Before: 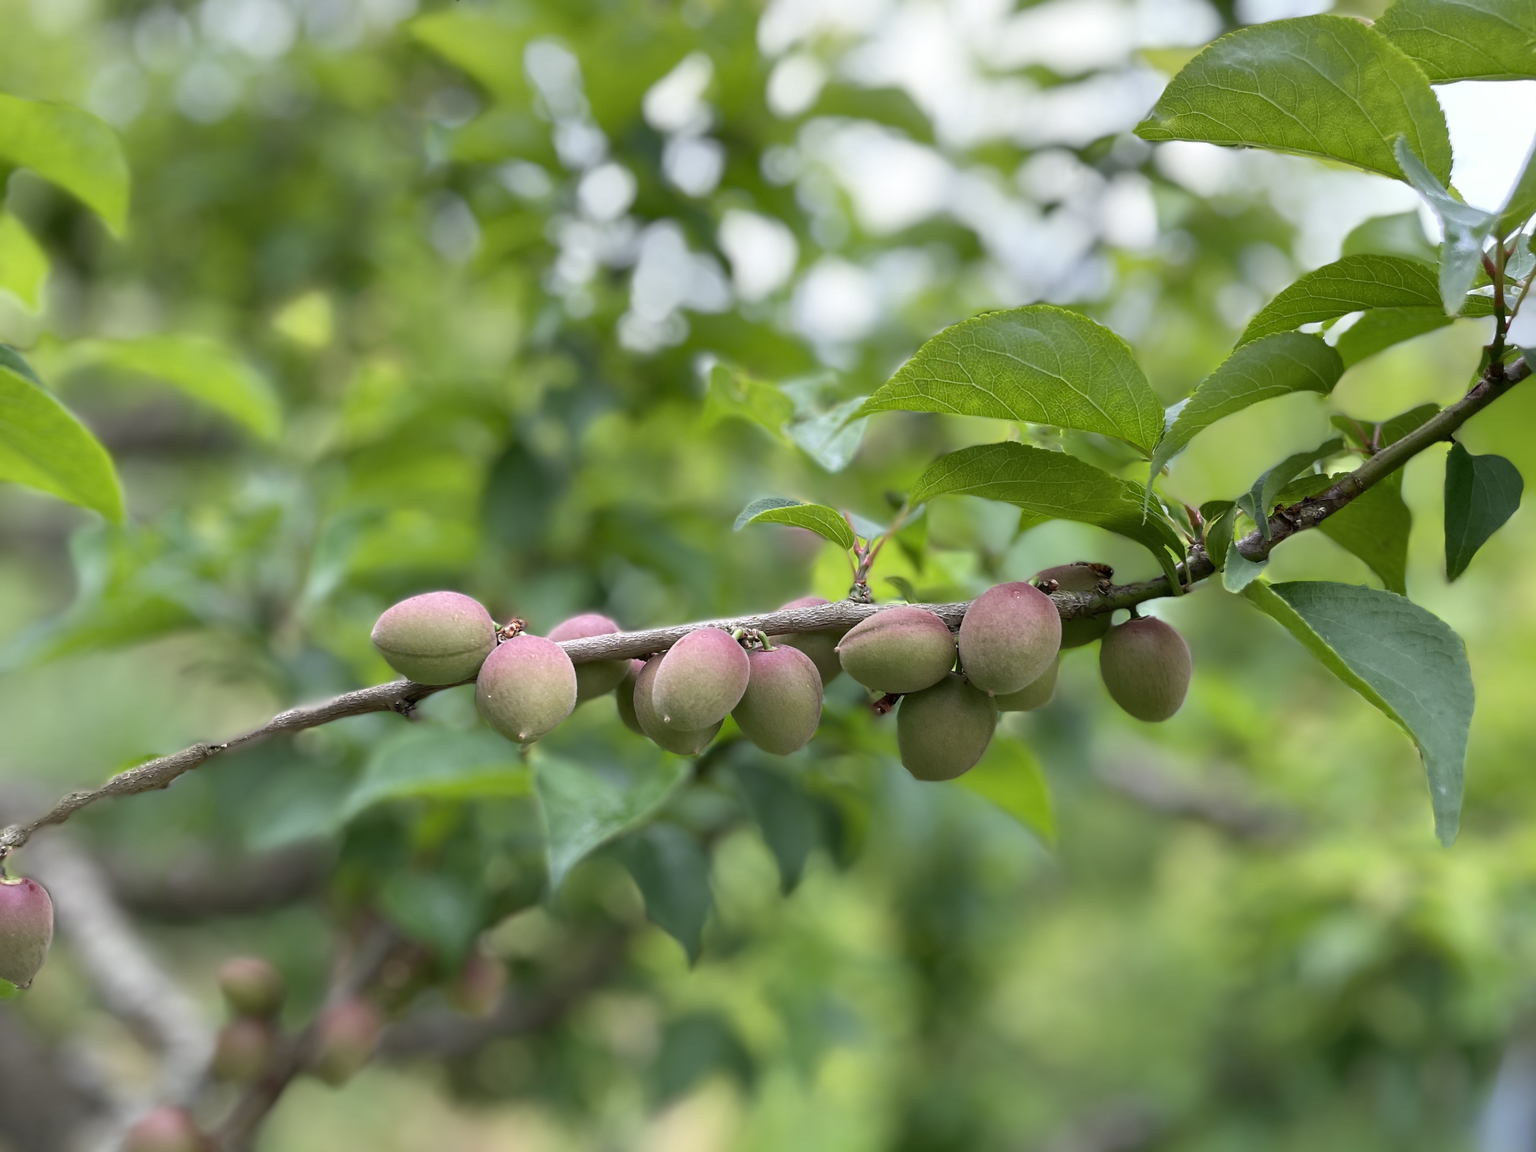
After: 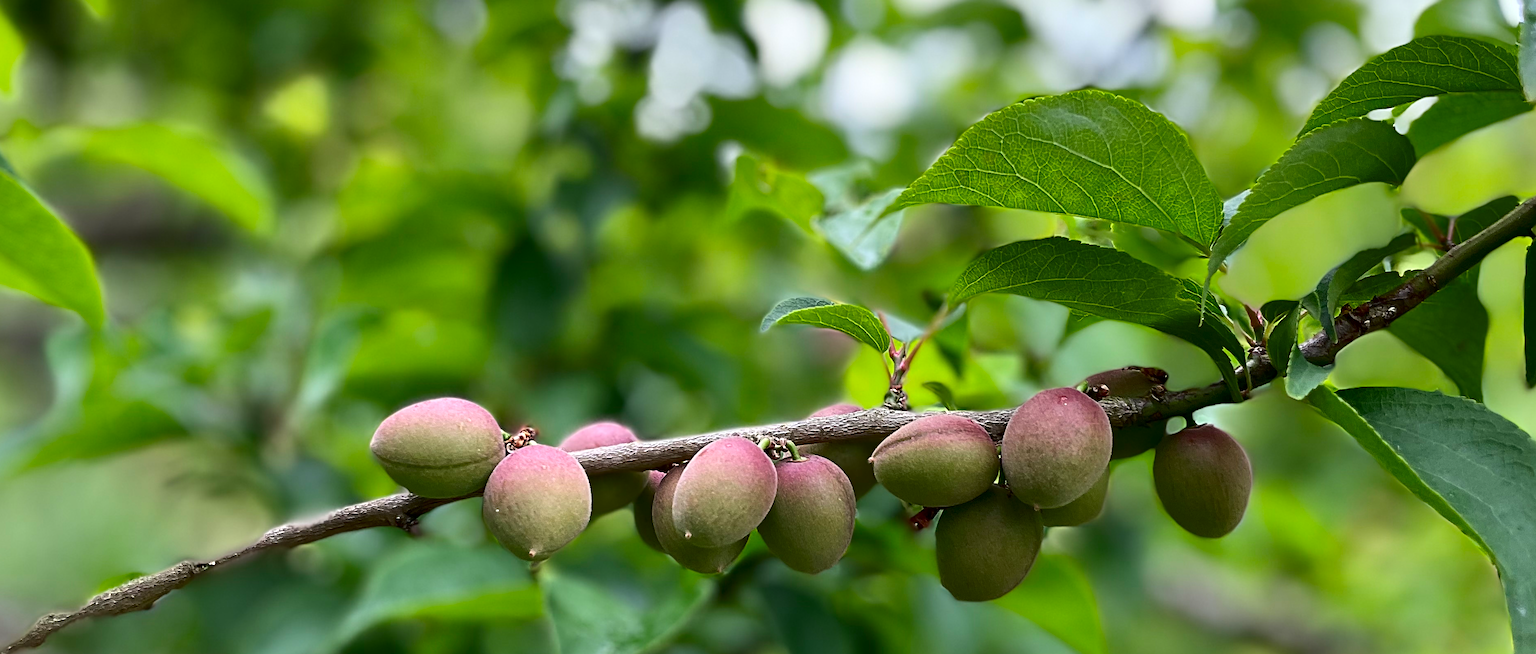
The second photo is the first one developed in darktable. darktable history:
sharpen: radius 3.997
crop: left 1.771%, top 19.278%, right 5.179%, bottom 27.841%
contrast brightness saturation: contrast 0.192, brightness -0.102, saturation 0.213
